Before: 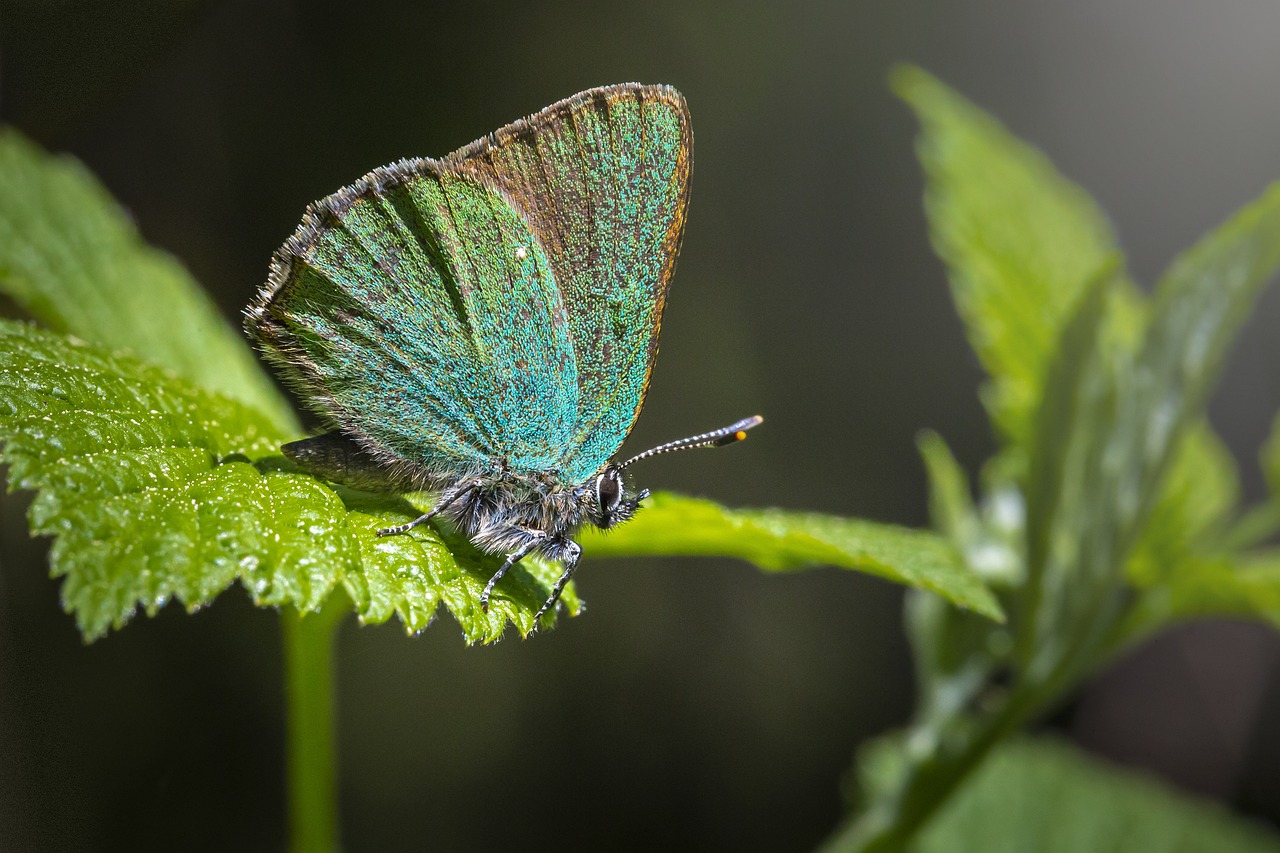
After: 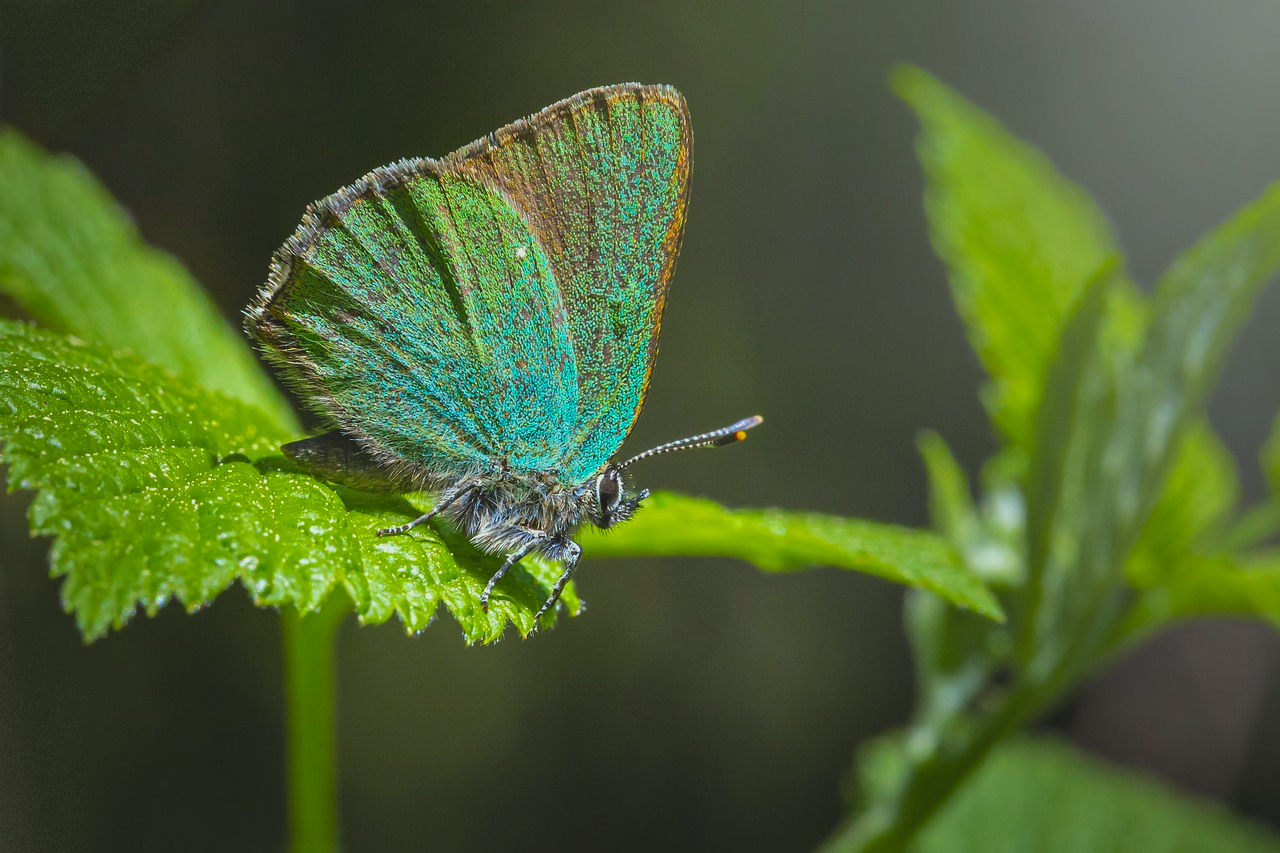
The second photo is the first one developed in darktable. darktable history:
contrast brightness saturation: contrast -0.172, saturation 0.187
shadows and highlights: shadows 25.64, highlights -47.97, soften with gaussian
color correction: highlights a* -7.97, highlights b* 3.07
